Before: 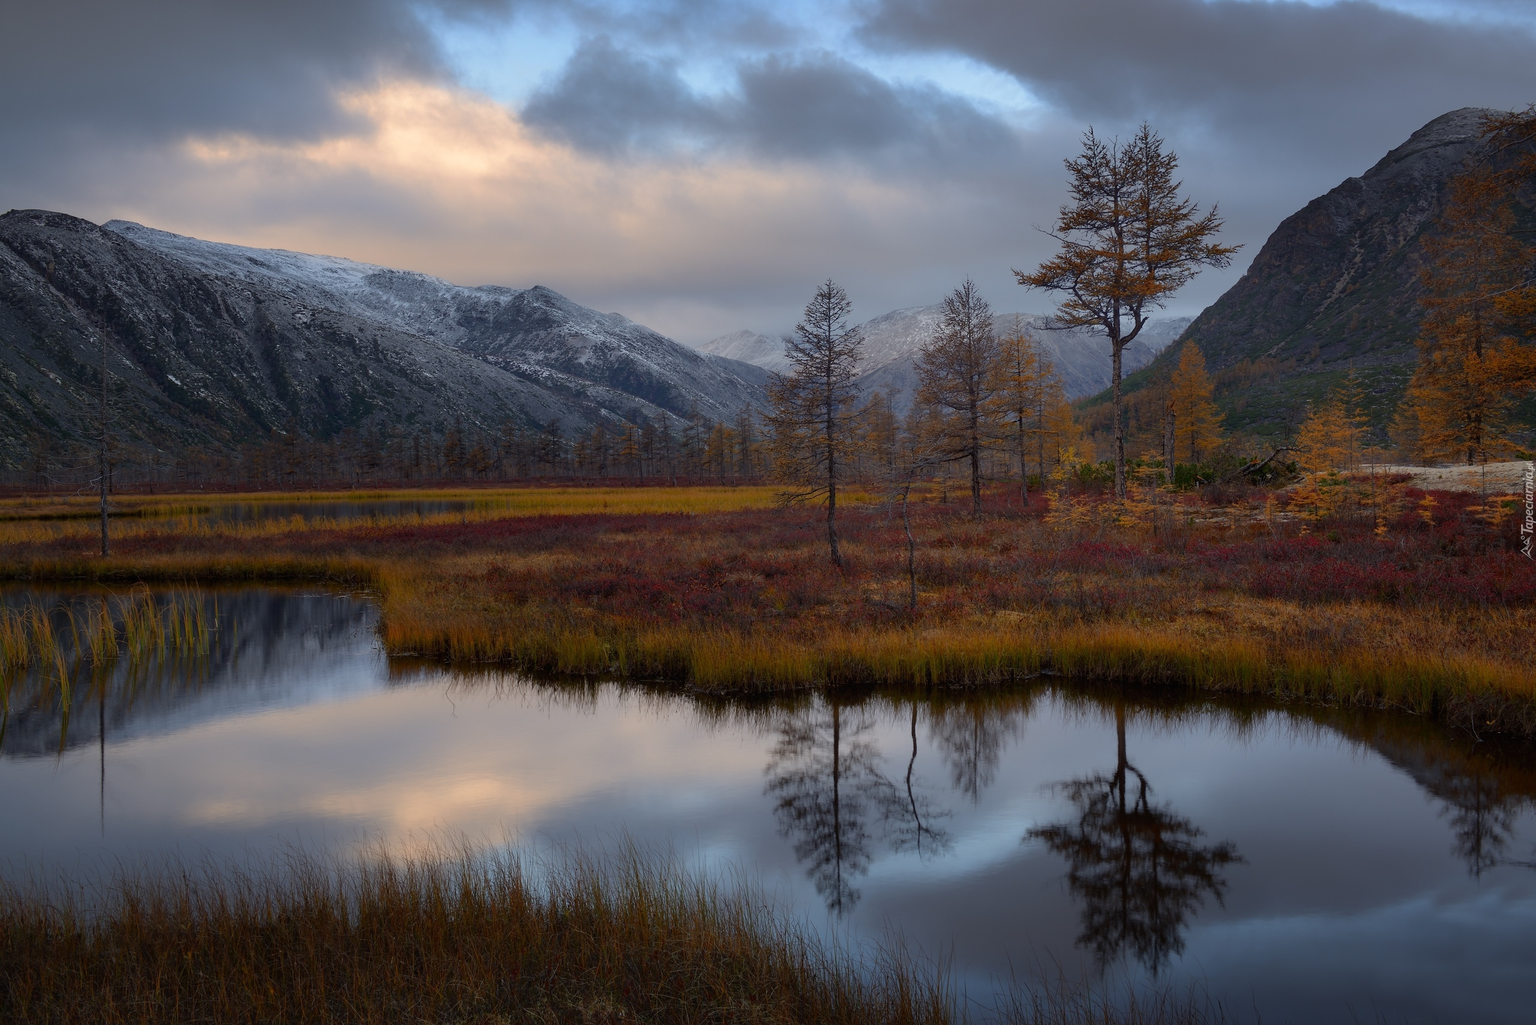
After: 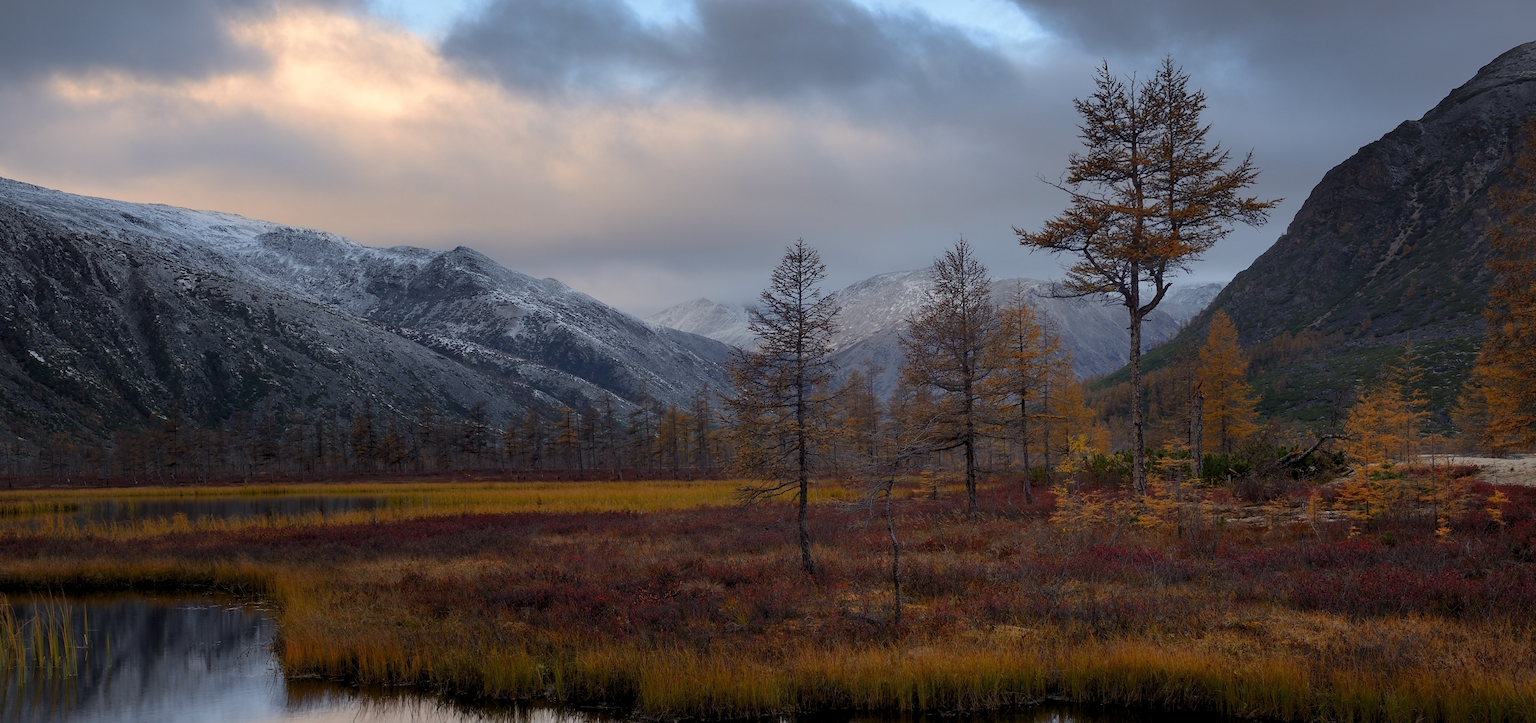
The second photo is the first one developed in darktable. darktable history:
levels: levels [0.031, 0.5, 0.969]
crop and rotate: left 9.332%, top 7.278%, right 4.827%, bottom 32.109%
